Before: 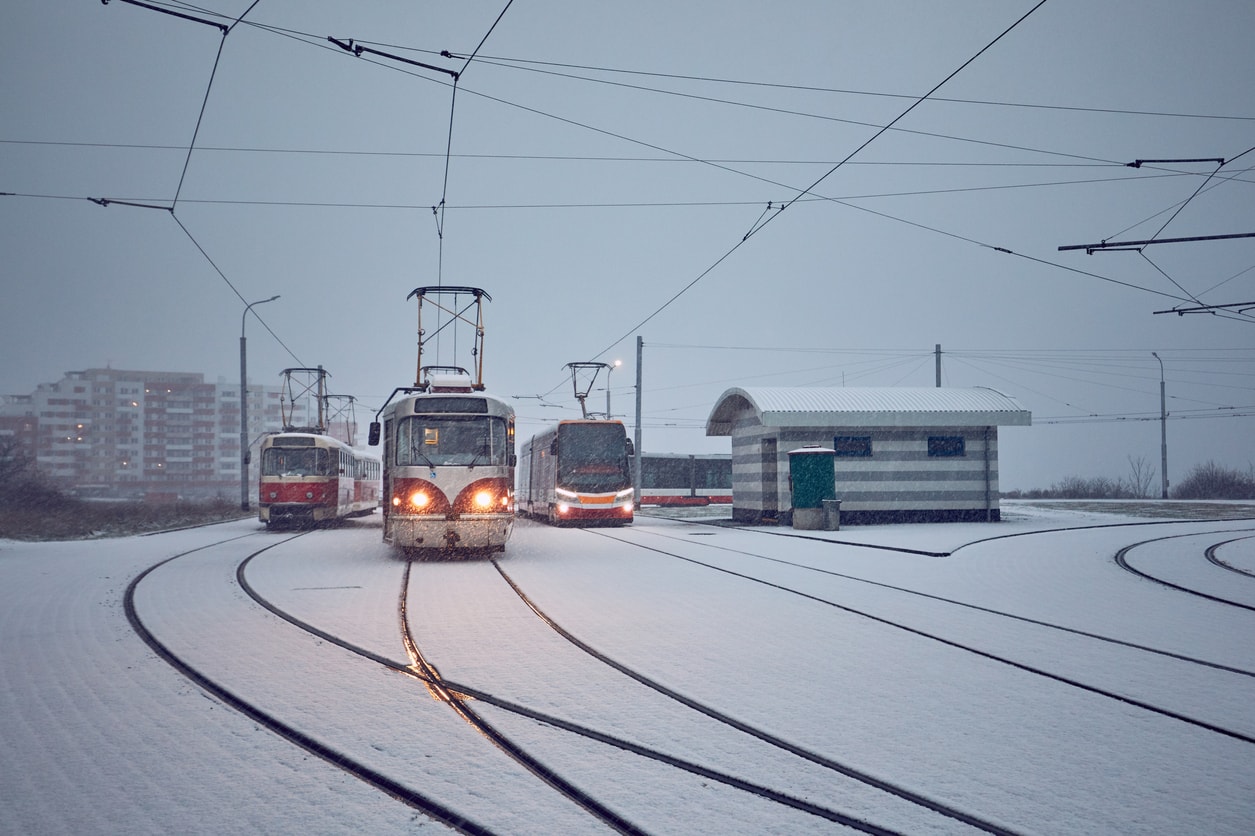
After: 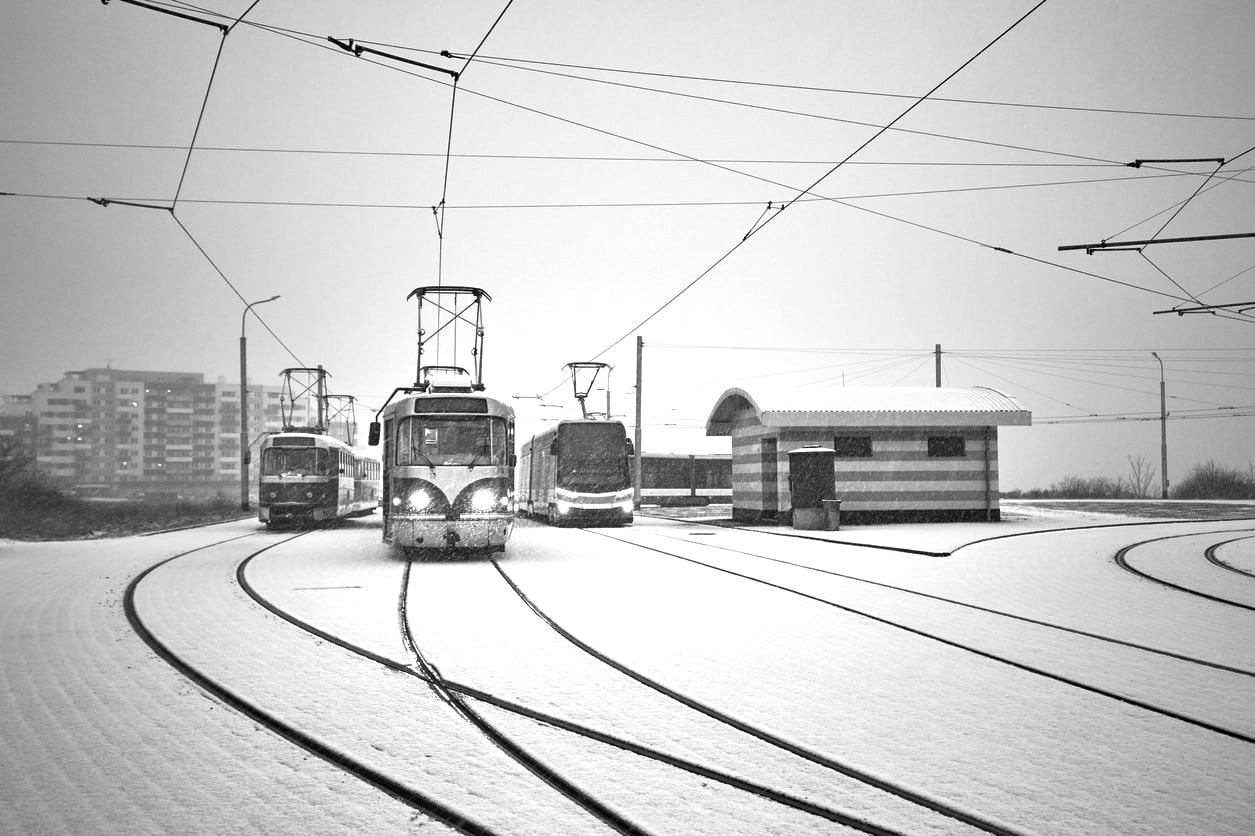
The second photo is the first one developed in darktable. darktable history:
contrast brightness saturation: contrast 0.07, brightness -0.13, saturation 0.06
monochrome: a 32, b 64, size 2.3, highlights 1
exposure: black level correction 0.001, exposure 1 EV, compensate highlight preservation false
white balance: red 0.766, blue 1.537
